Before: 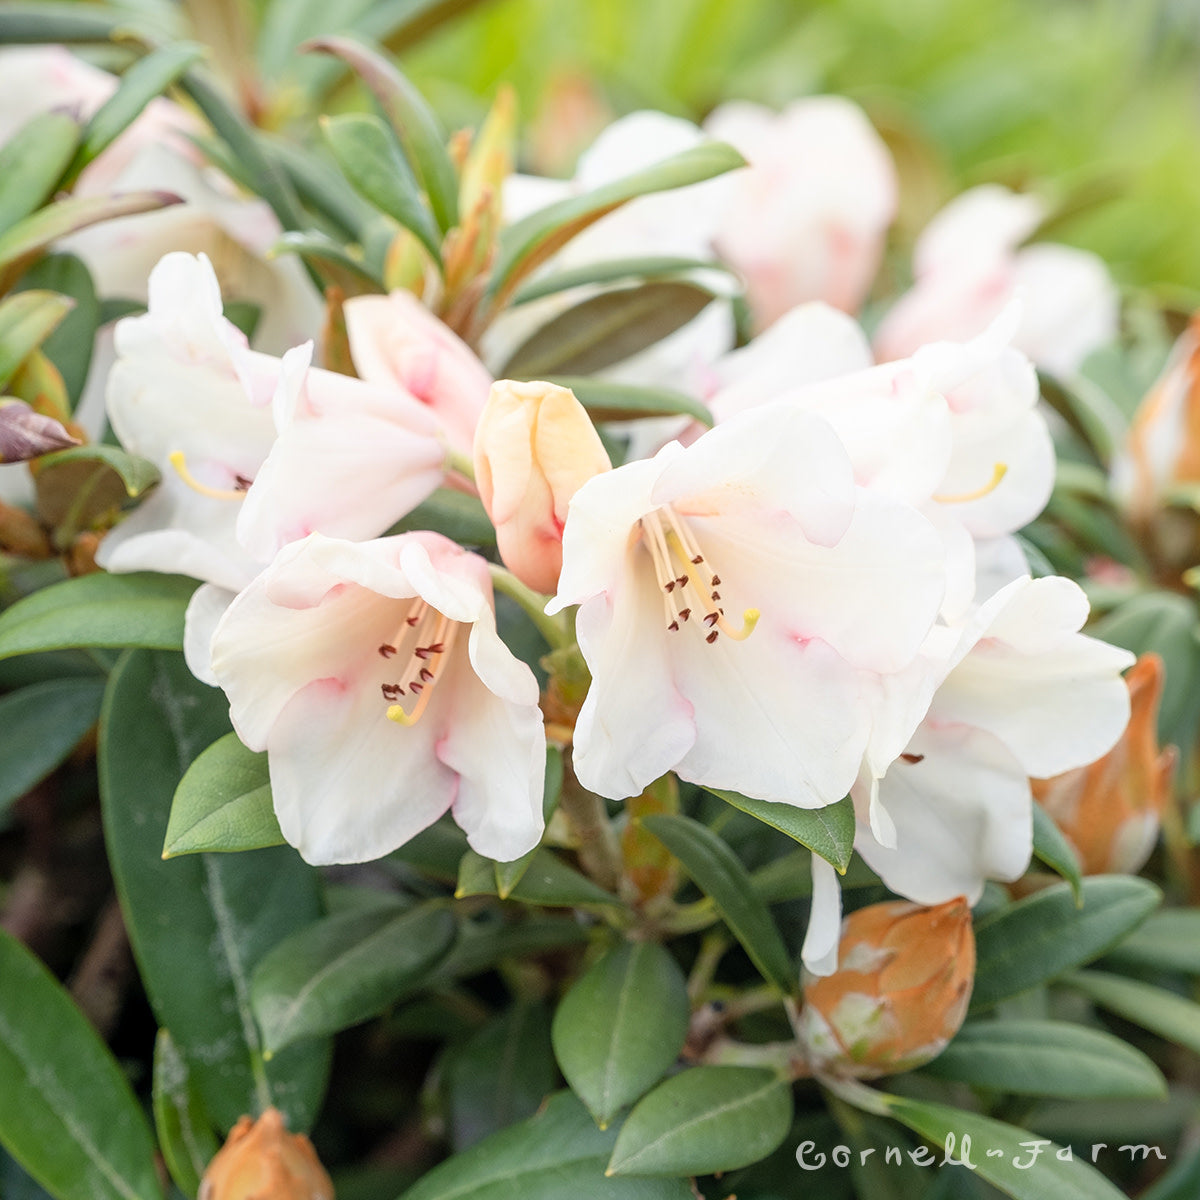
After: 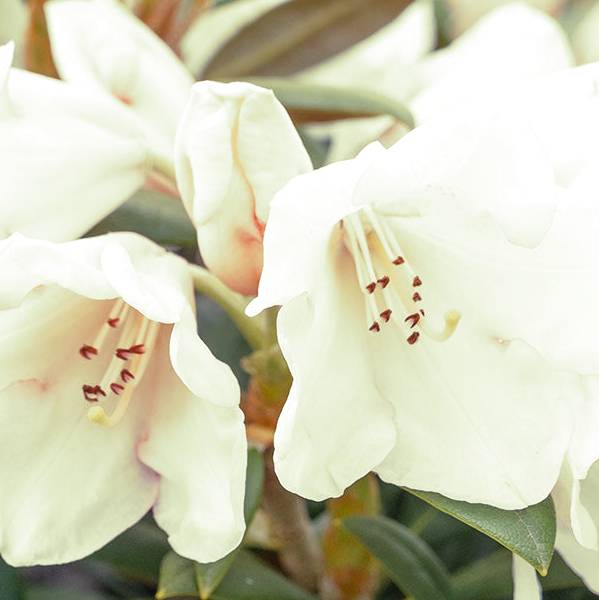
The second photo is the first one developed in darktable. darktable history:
crop: left 25%, top 25%, right 25%, bottom 25%
split-toning: shadows › hue 290.82°, shadows › saturation 0.34, highlights › saturation 0.38, balance 0, compress 50%
white balance: red 1.05, blue 1.072
